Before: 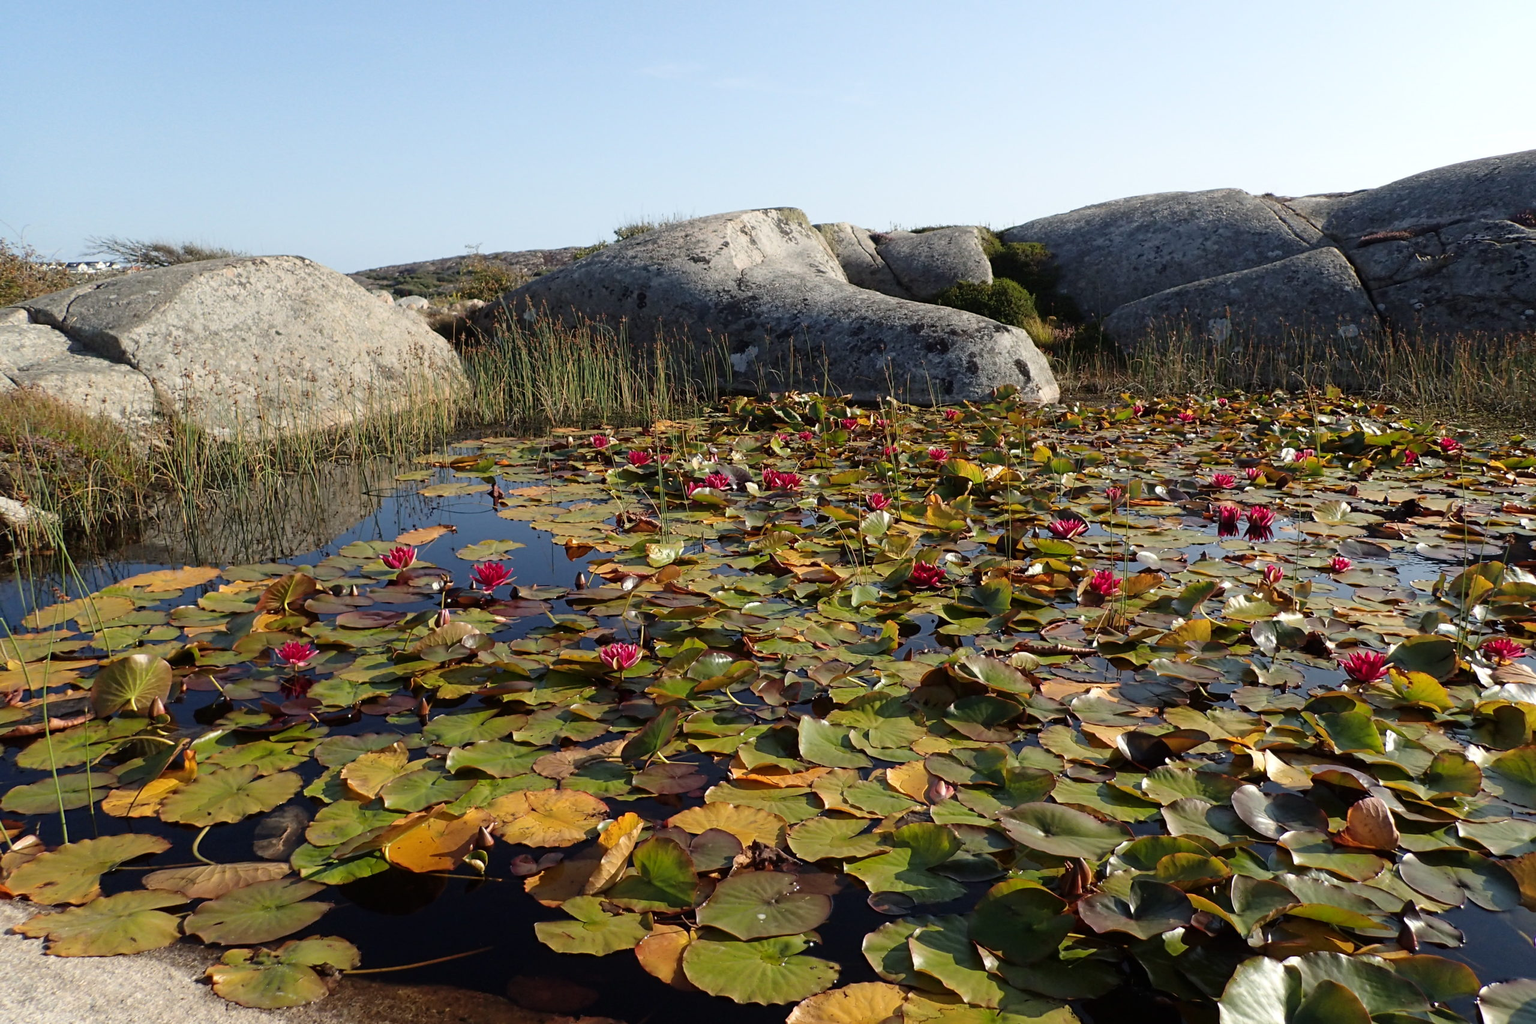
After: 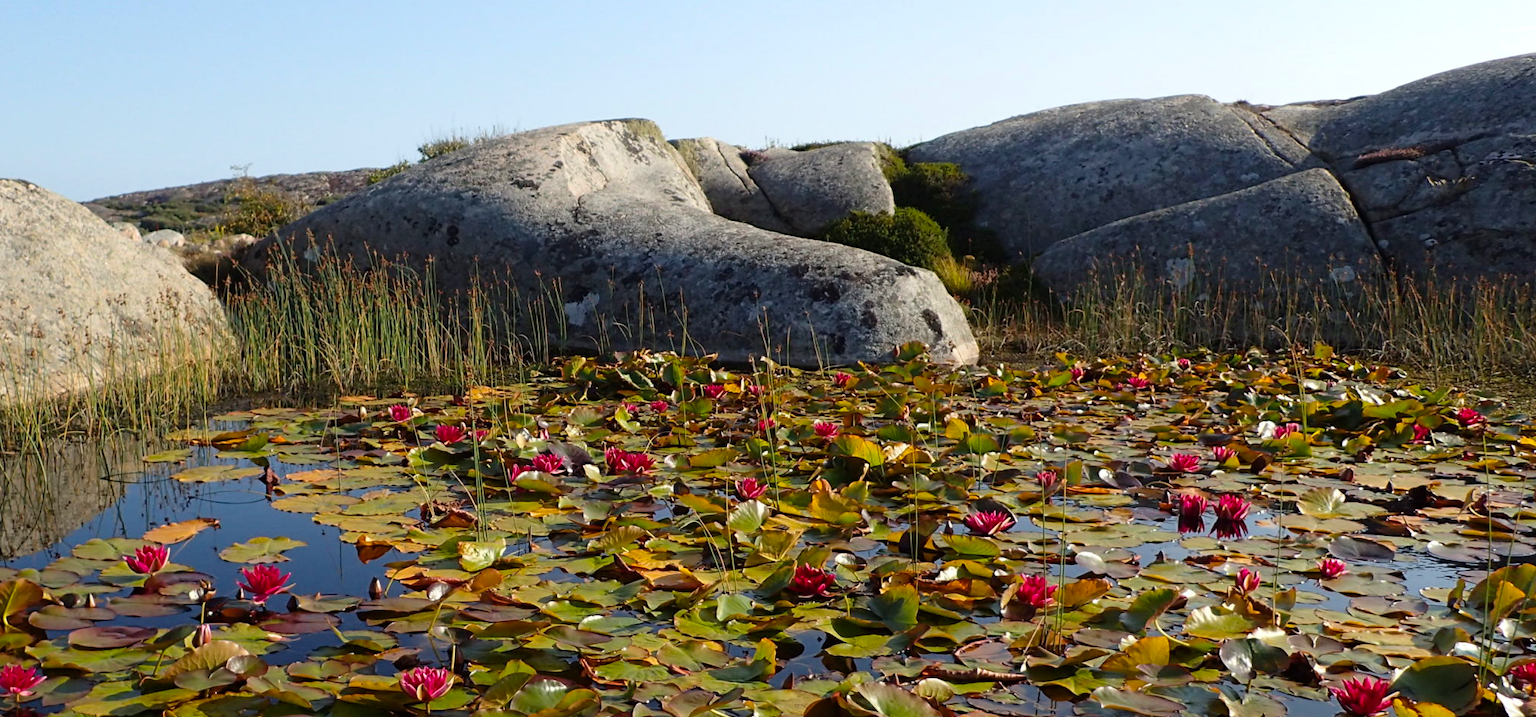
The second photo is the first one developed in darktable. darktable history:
crop: left 18.38%, top 11.092%, right 2.134%, bottom 33.217%
color balance rgb: perceptual saturation grading › global saturation 20%, global vibrance 20%
